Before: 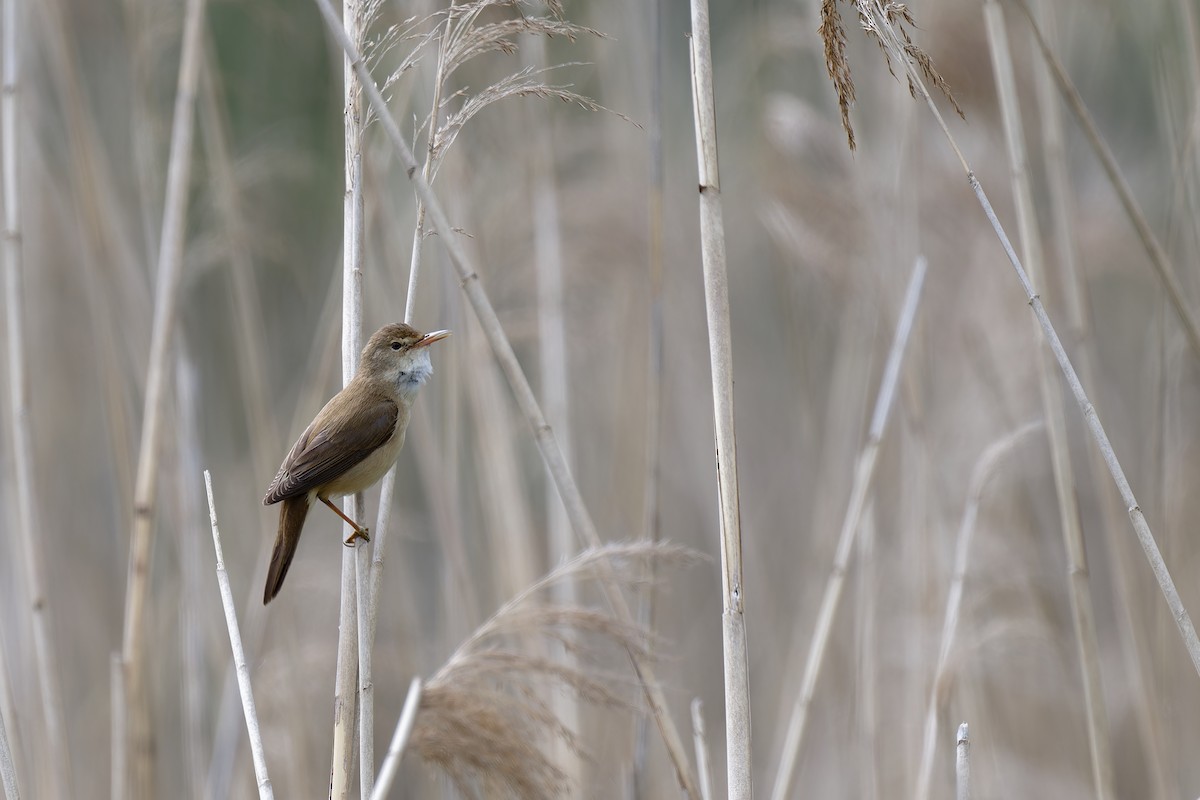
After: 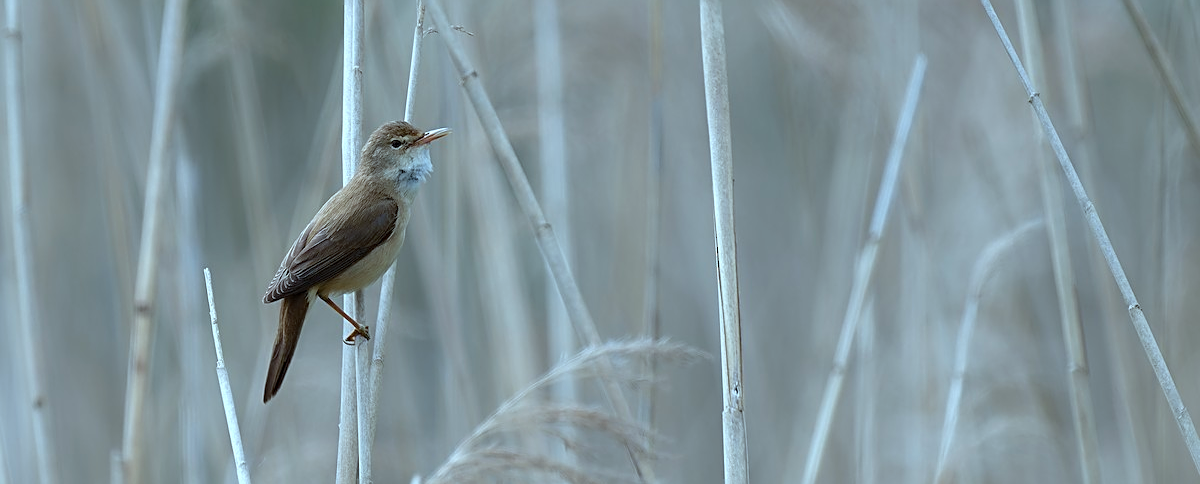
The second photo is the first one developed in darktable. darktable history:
sharpen: on, module defaults
crop and rotate: top 25.363%, bottom 14.014%
color correction: highlights a* -11.84, highlights b* -14.97
